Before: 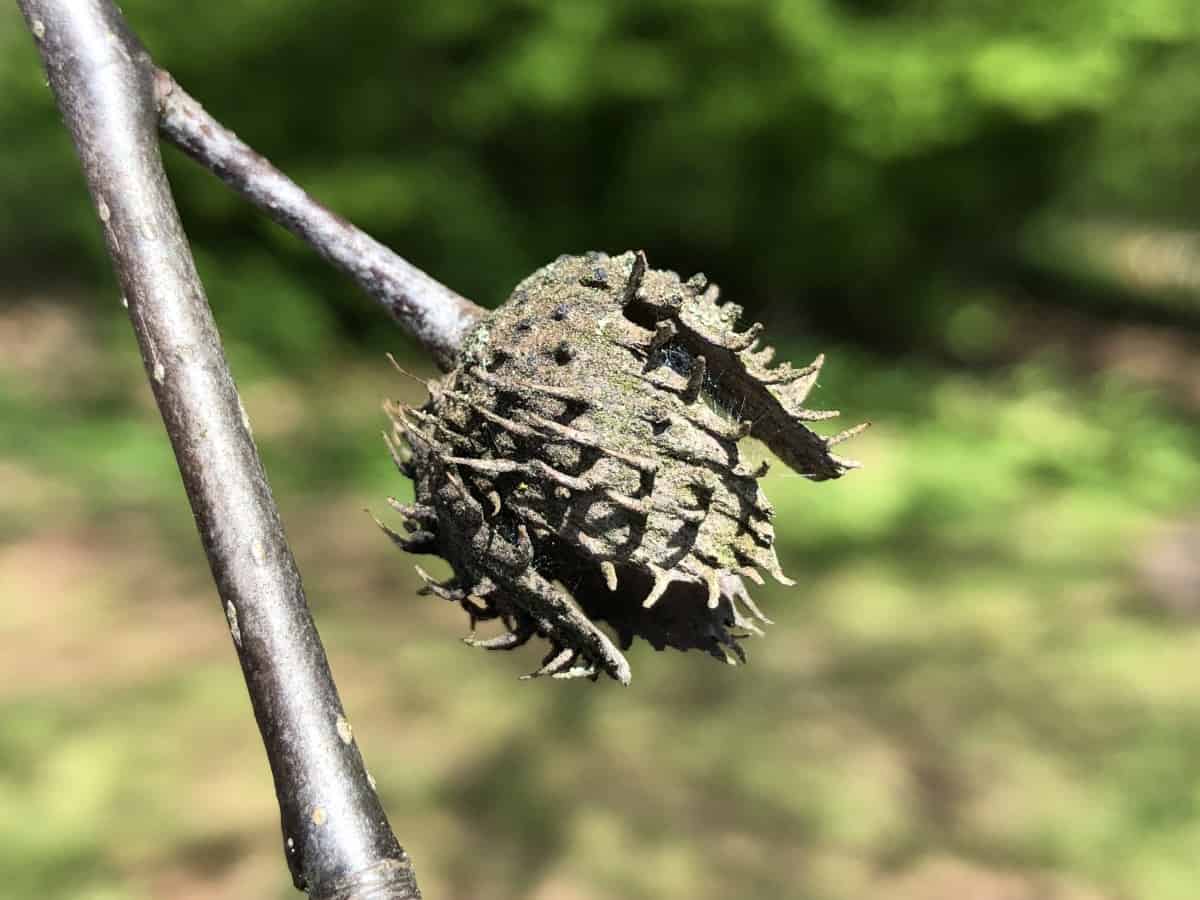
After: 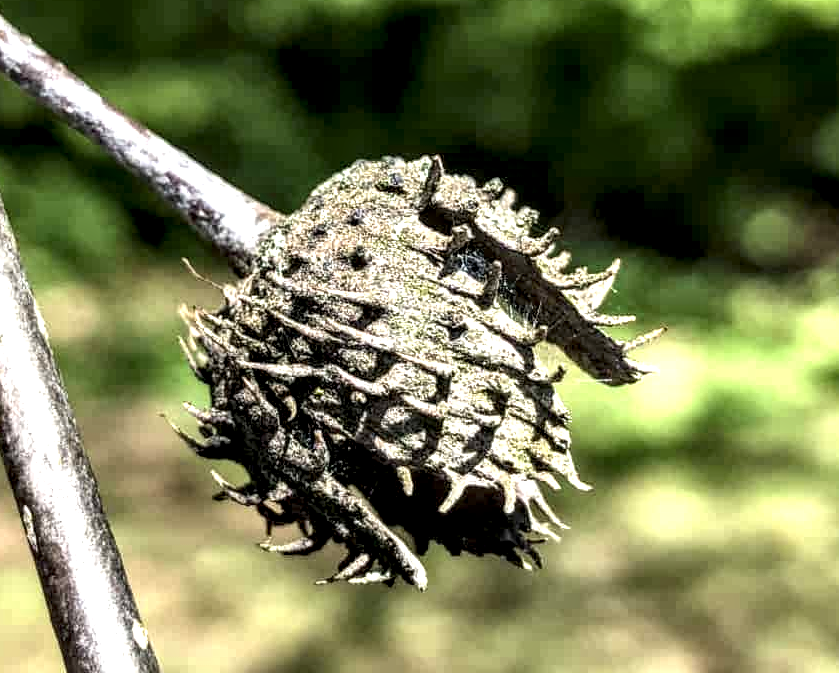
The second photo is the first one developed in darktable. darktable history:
crop and rotate: left 17.046%, top 10.659%, right 12.989%, bottom 14.553%
exposure: black level correction 0.001, exposure 0.5 EV, compensate exposure bias true, compensate highlight preservation false
local contrast: highlights 20%, detail 197%
